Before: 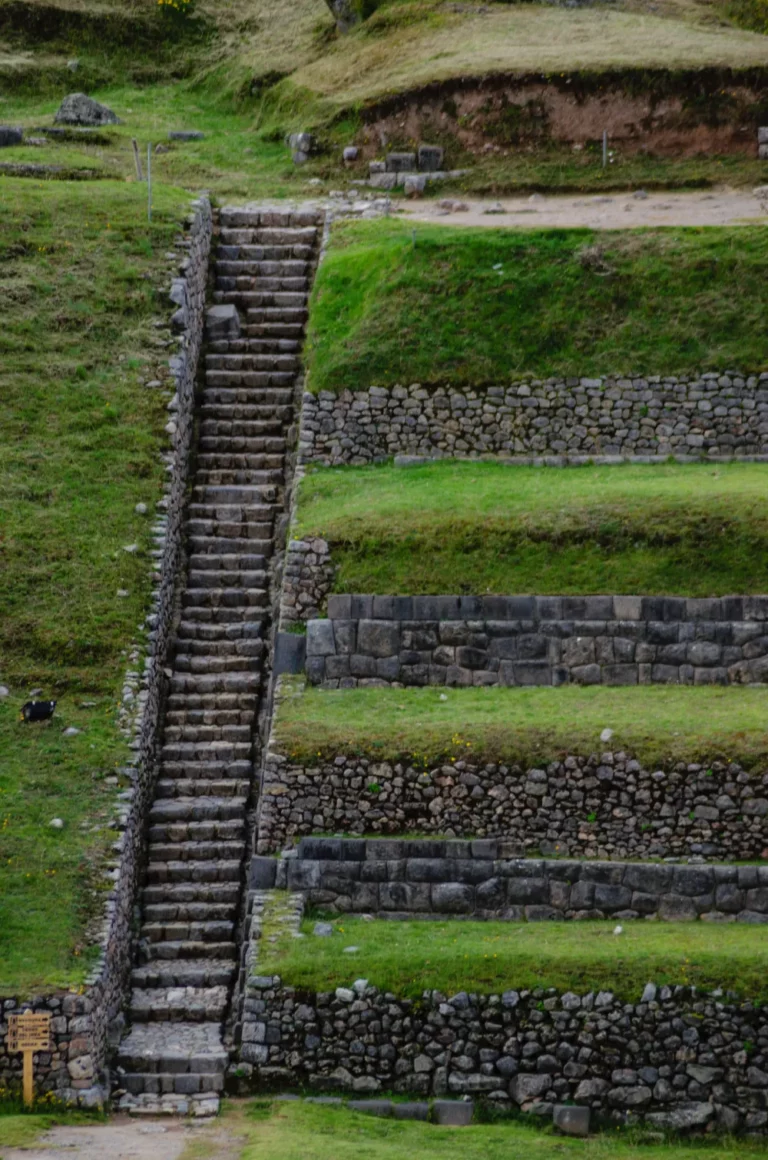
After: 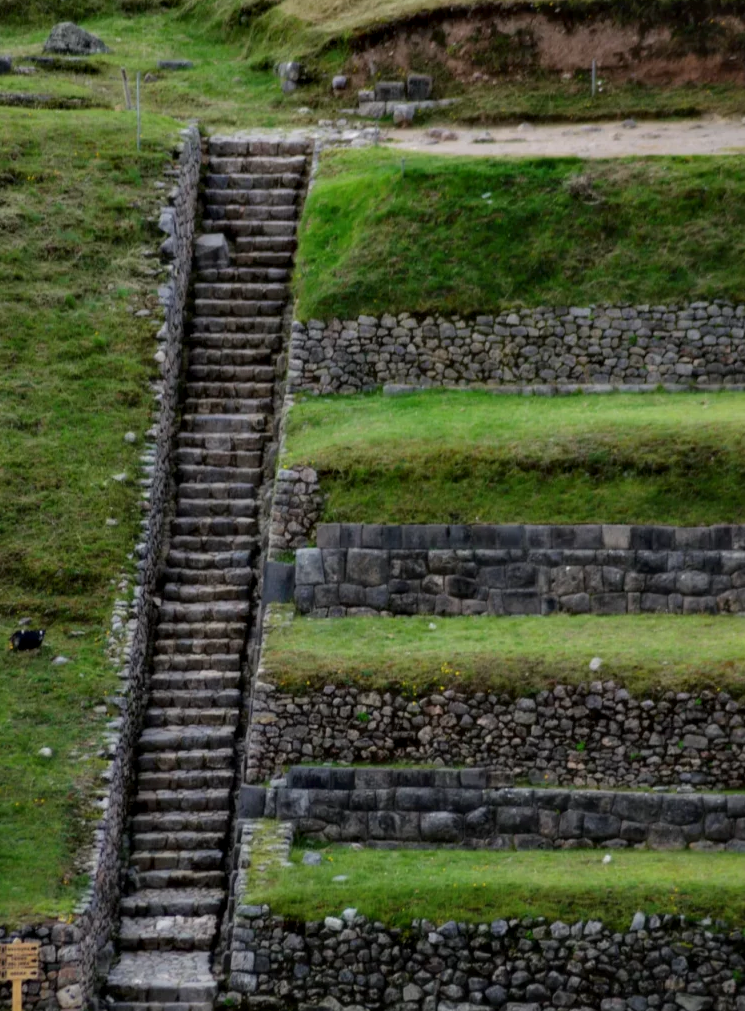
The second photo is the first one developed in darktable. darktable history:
contrast equalizer: y [[0.514, 0.573, 0.581, 0.508, 0.5, 0.5], [0.5 ×6], [0.5 ×6], [0 ×6], [0 ×6]], mix 0.79
crop: left 1.507%, top 6.147%, right 1.379%, bottom 6.637%
